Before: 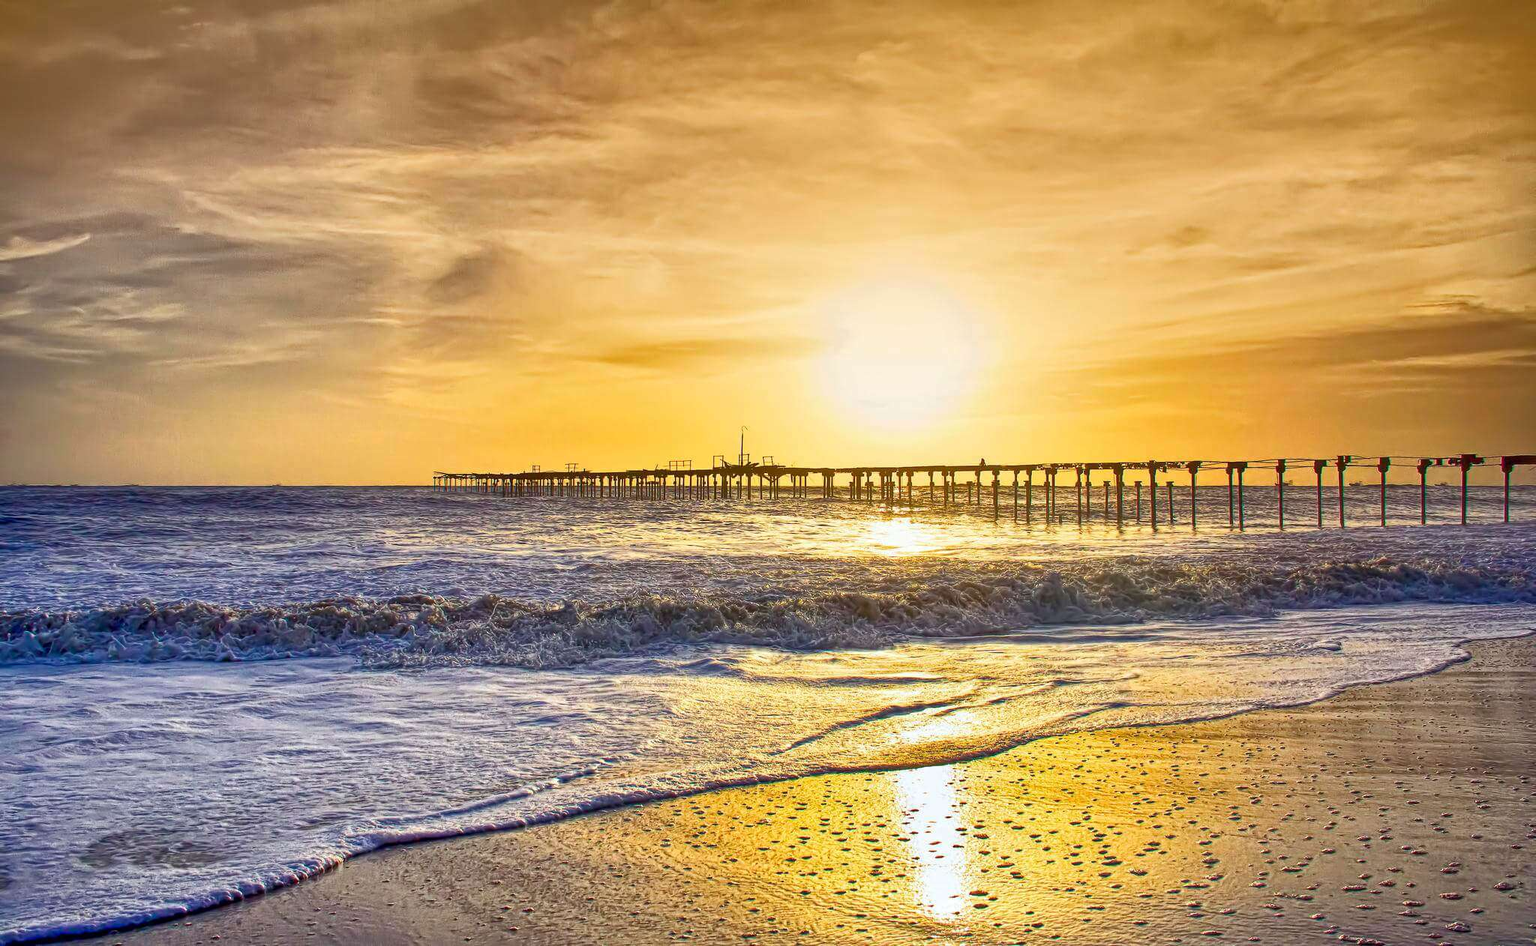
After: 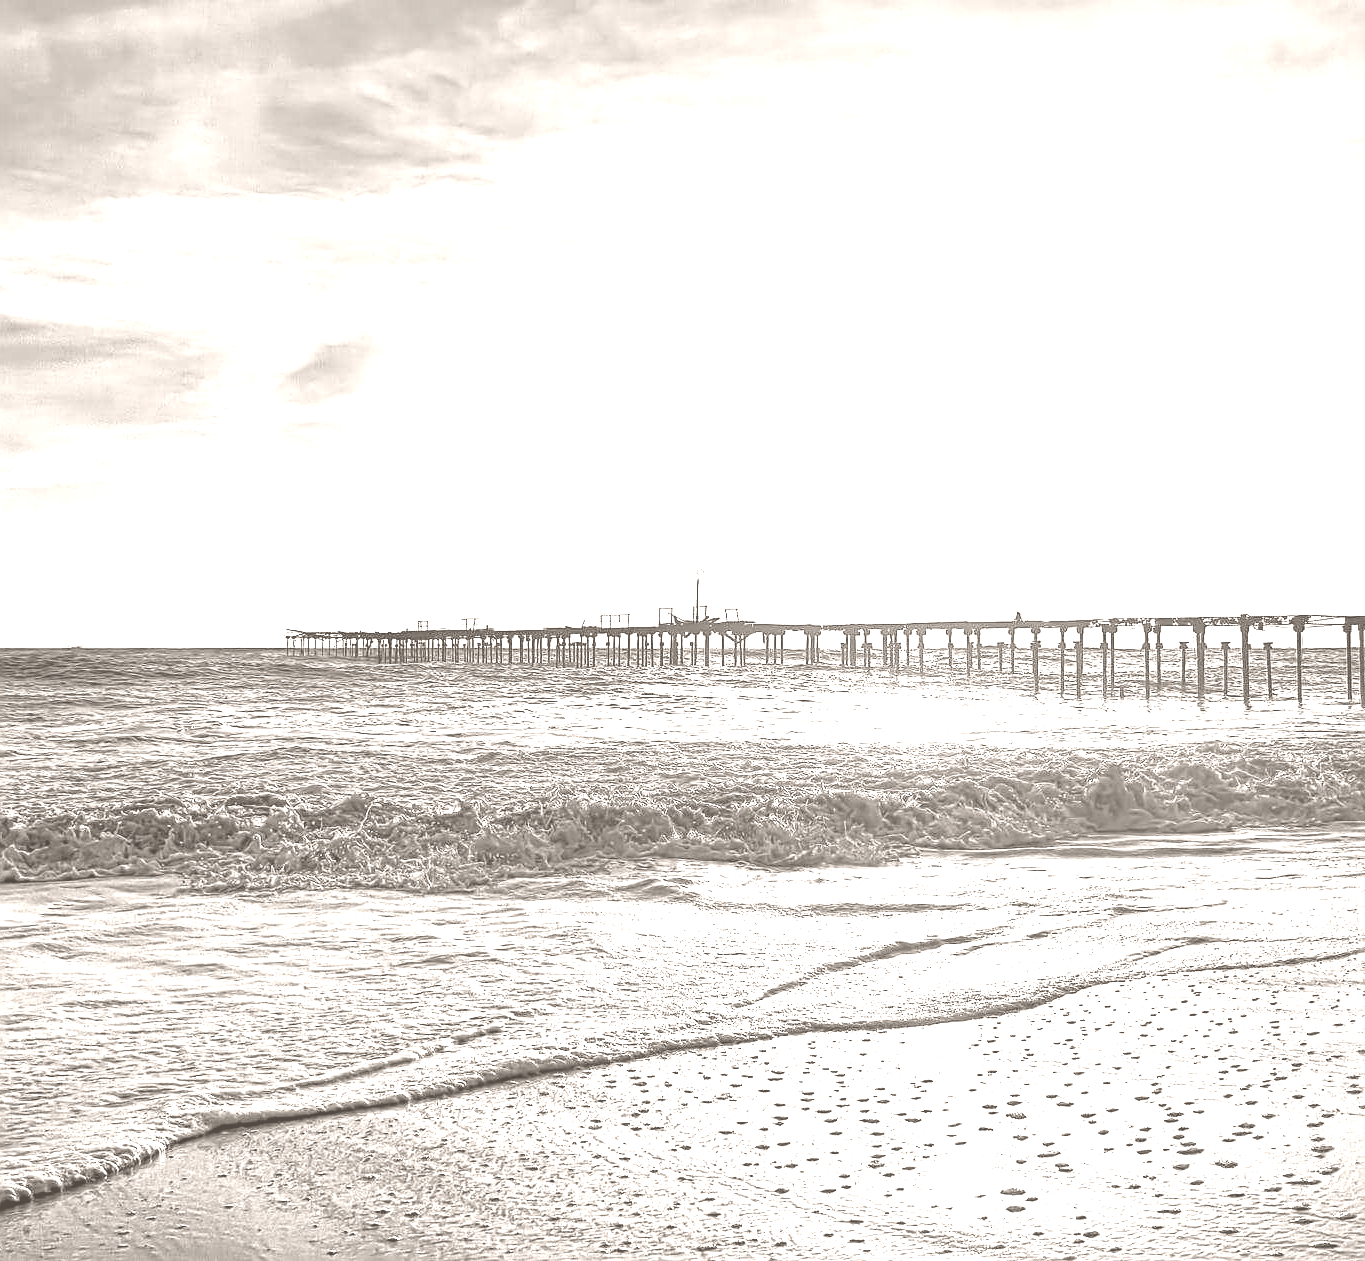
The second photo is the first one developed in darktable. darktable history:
color zones: curves: ch0 [(0, 0.511) (0.143, 0.531) (0.286, 0.56) (0.429, 0.5) (0.571, 0.5) (0.714, 0.5) (0.857, 0.5) (1, 0.5)]; ch1 [(0, 0.525) (0.143, 0.705) (0.286, 0.715) (0.429, 0.35) (0.571, 0.35) (0.714, 0.35) (0.857, 0.4) (1, 0.4)]; ch2 [(0, 0.572) (0.143, 0.512) (0.286, 0.473) (0.429, 0.45) (0.571, 0.5) (0.714, 0.5) (0.857, 0.518) (1, 0.518)]
crop and rotate: left 14.292%, right 19.041%
color correction: highlights a* 3.84, highlights b* 5.07
colorize: hue 34.49°, saturation 35.33%, source mix 100%, lightness 55%, version 1
sharpen: on, module defaults
color balance rgb: perceptual saturation grading › global saturation 20%, global vibrance 20%
